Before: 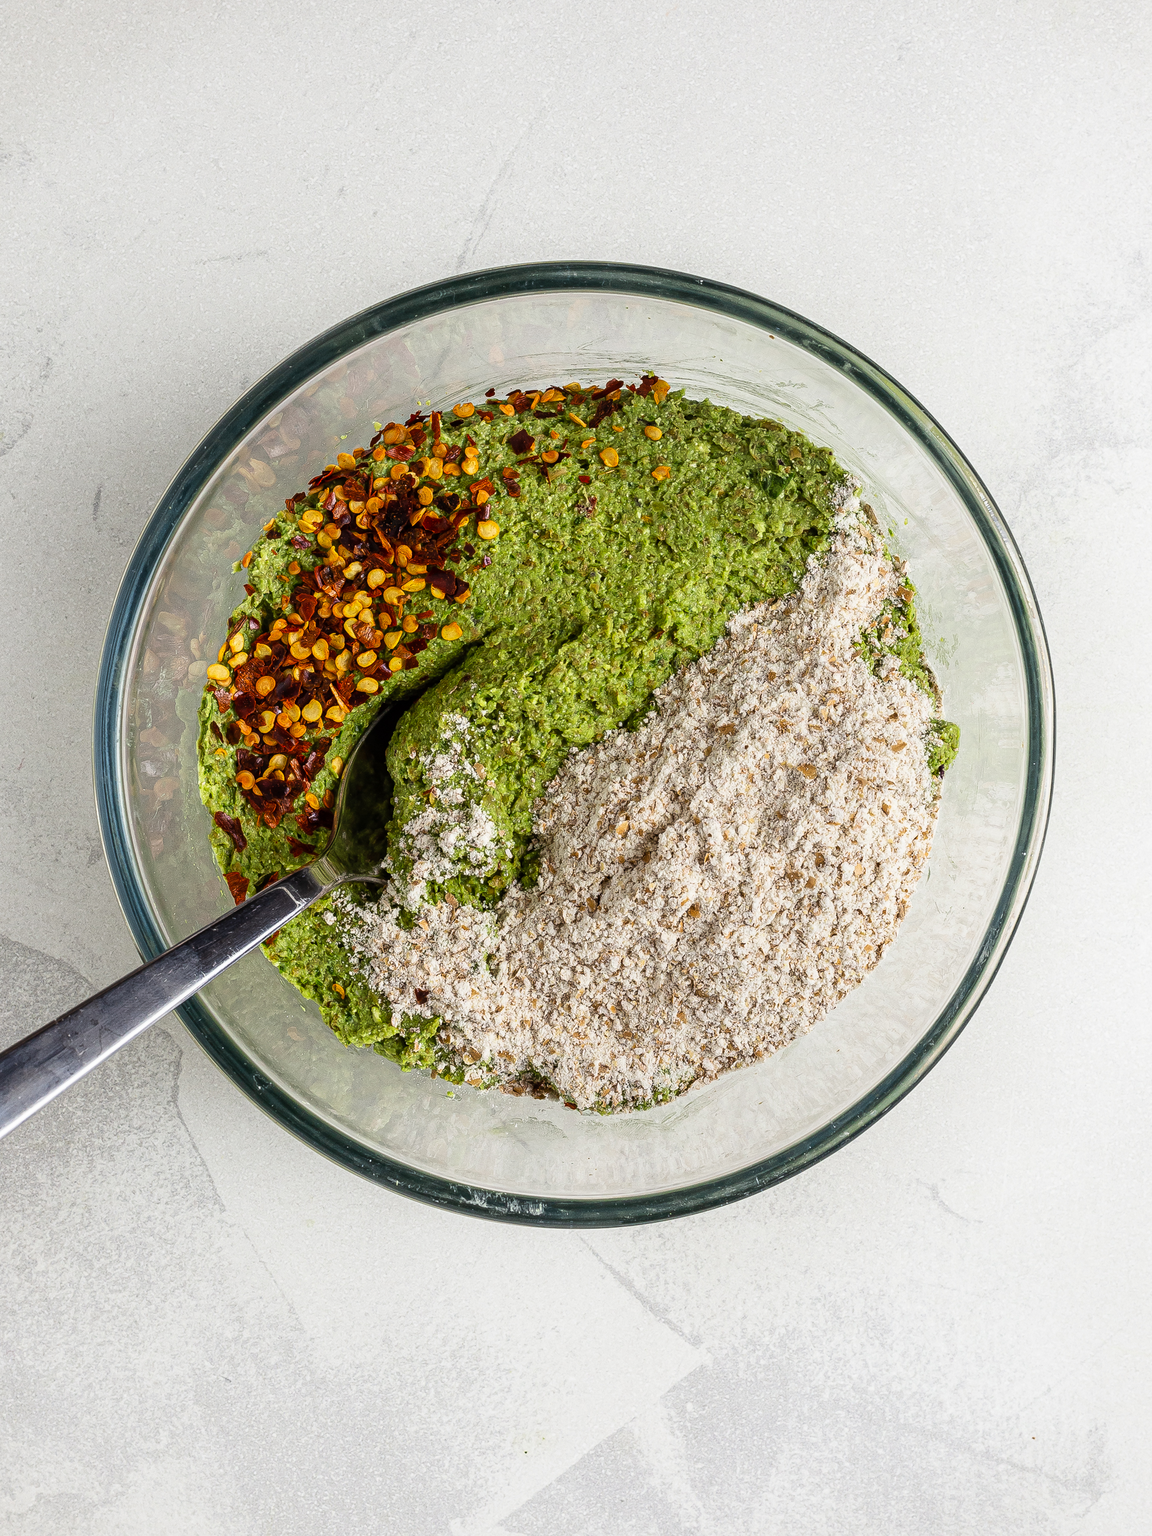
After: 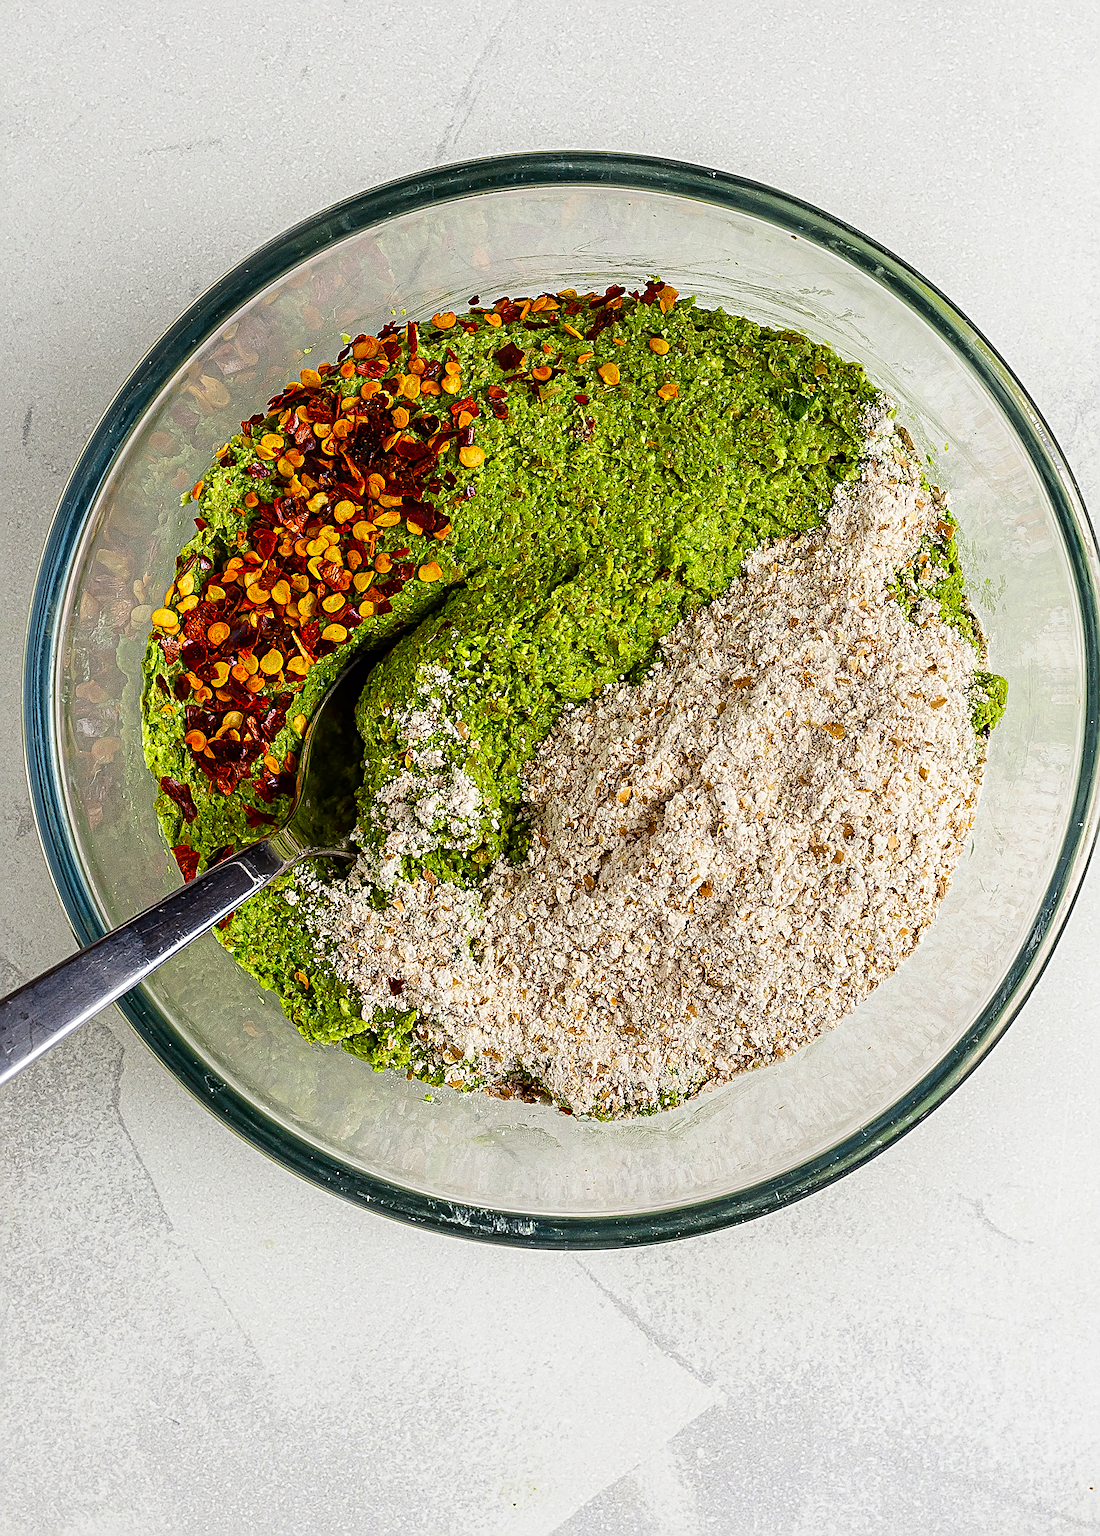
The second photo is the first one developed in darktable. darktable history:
contrast brightness saturation: brightness -0.029, saturation 0.354
tone equalizer: edges refinement/feathering 500, mask exposure compensation -1.57 EV, preserve details no
sharpen: radius 2.609, amount 0.695
crop: left 6.381%, top 8.386%, right 9.542%, bottom 3.593%
